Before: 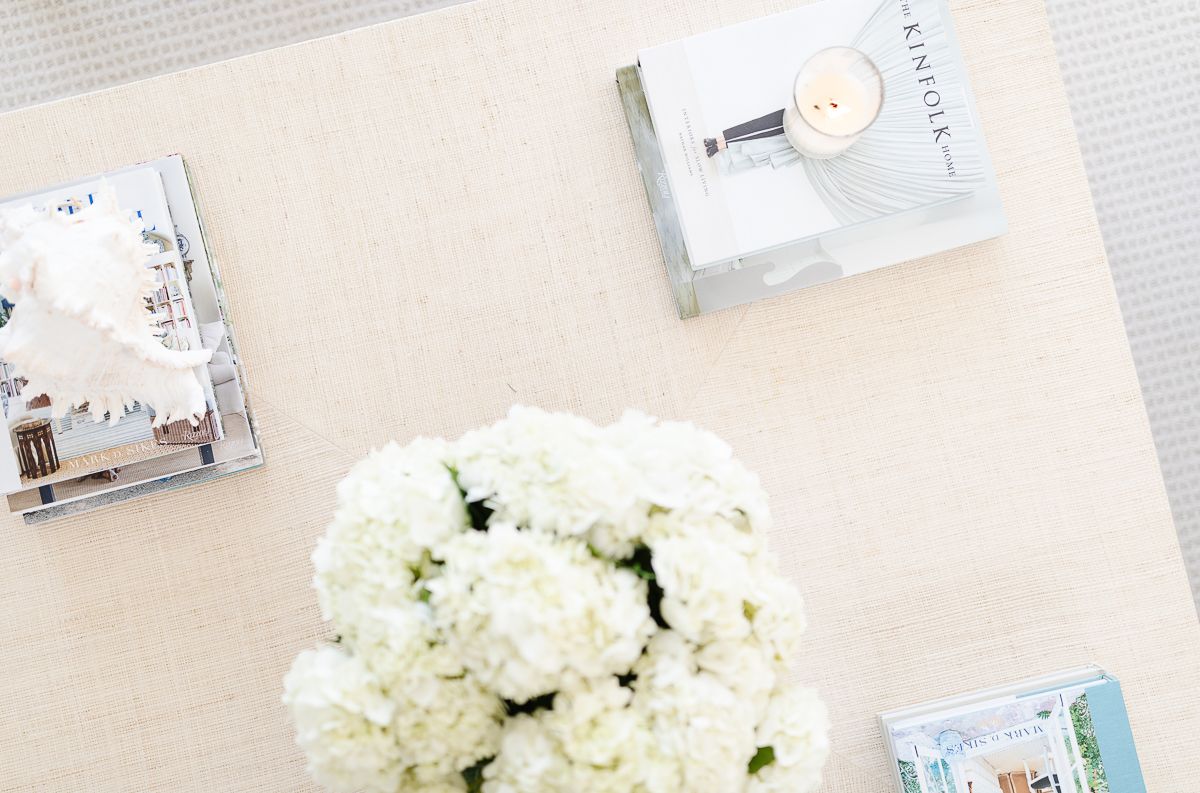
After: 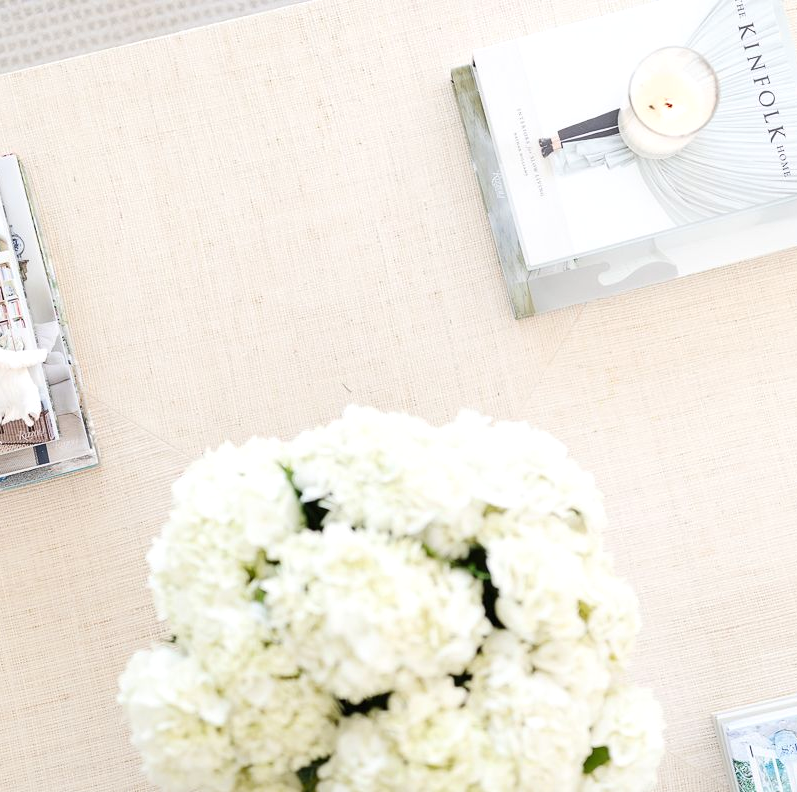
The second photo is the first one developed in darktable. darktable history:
exposure: exposure 0.13 EV, compensate highlight preservation false
crop and rotate: left 13.788%, right 19.791%
